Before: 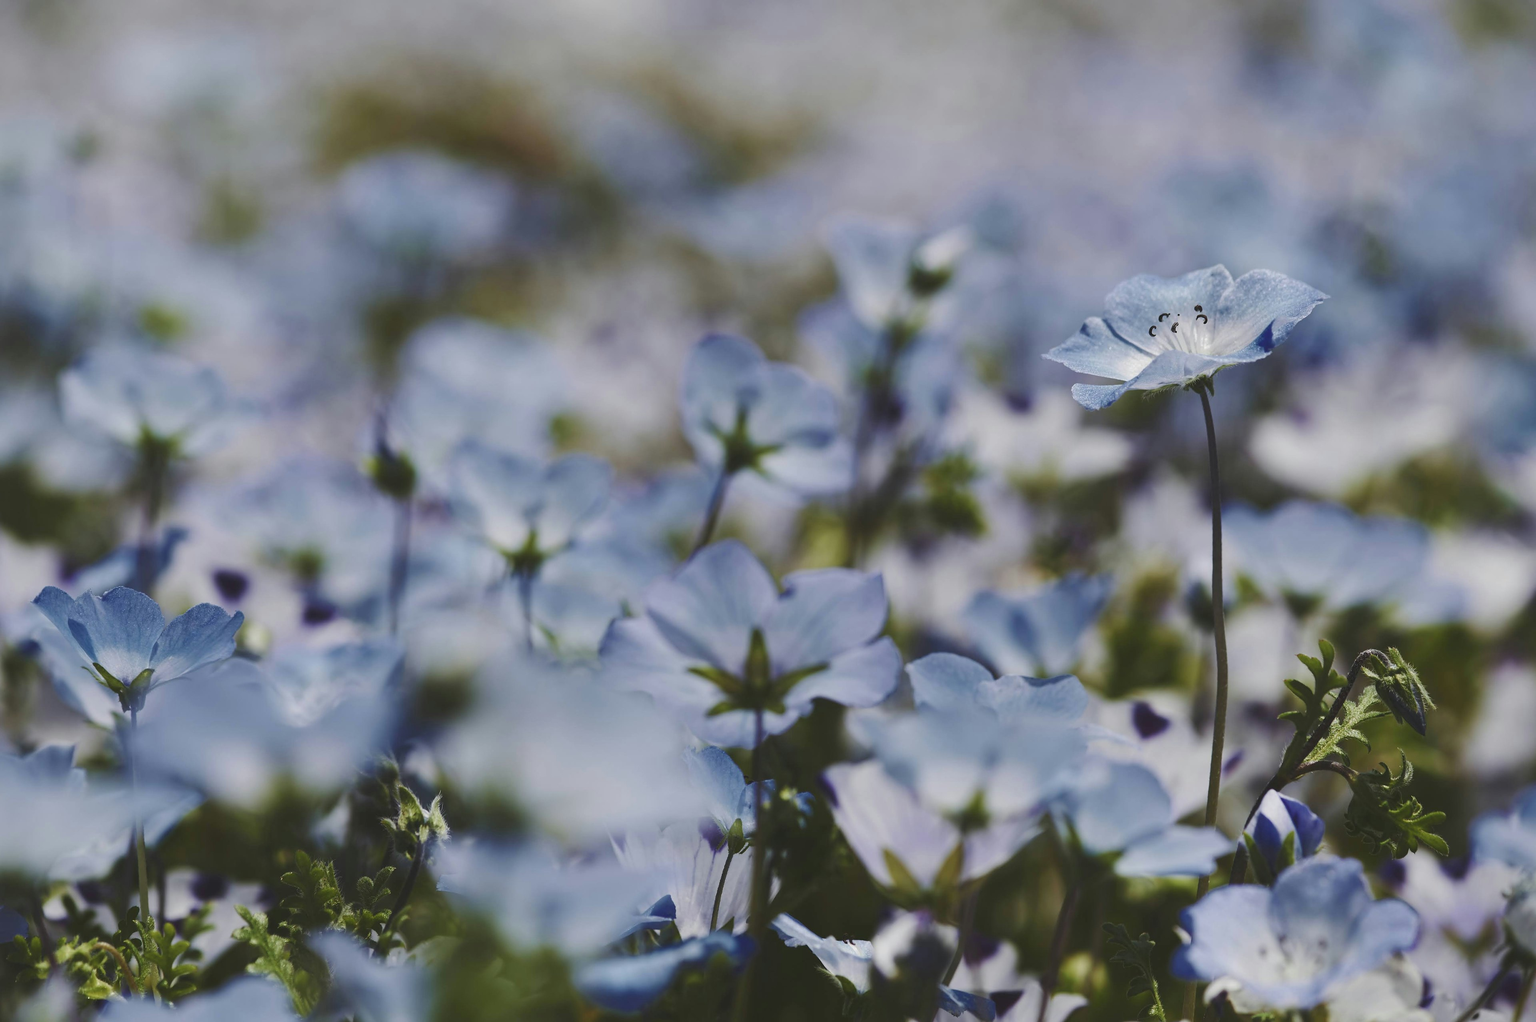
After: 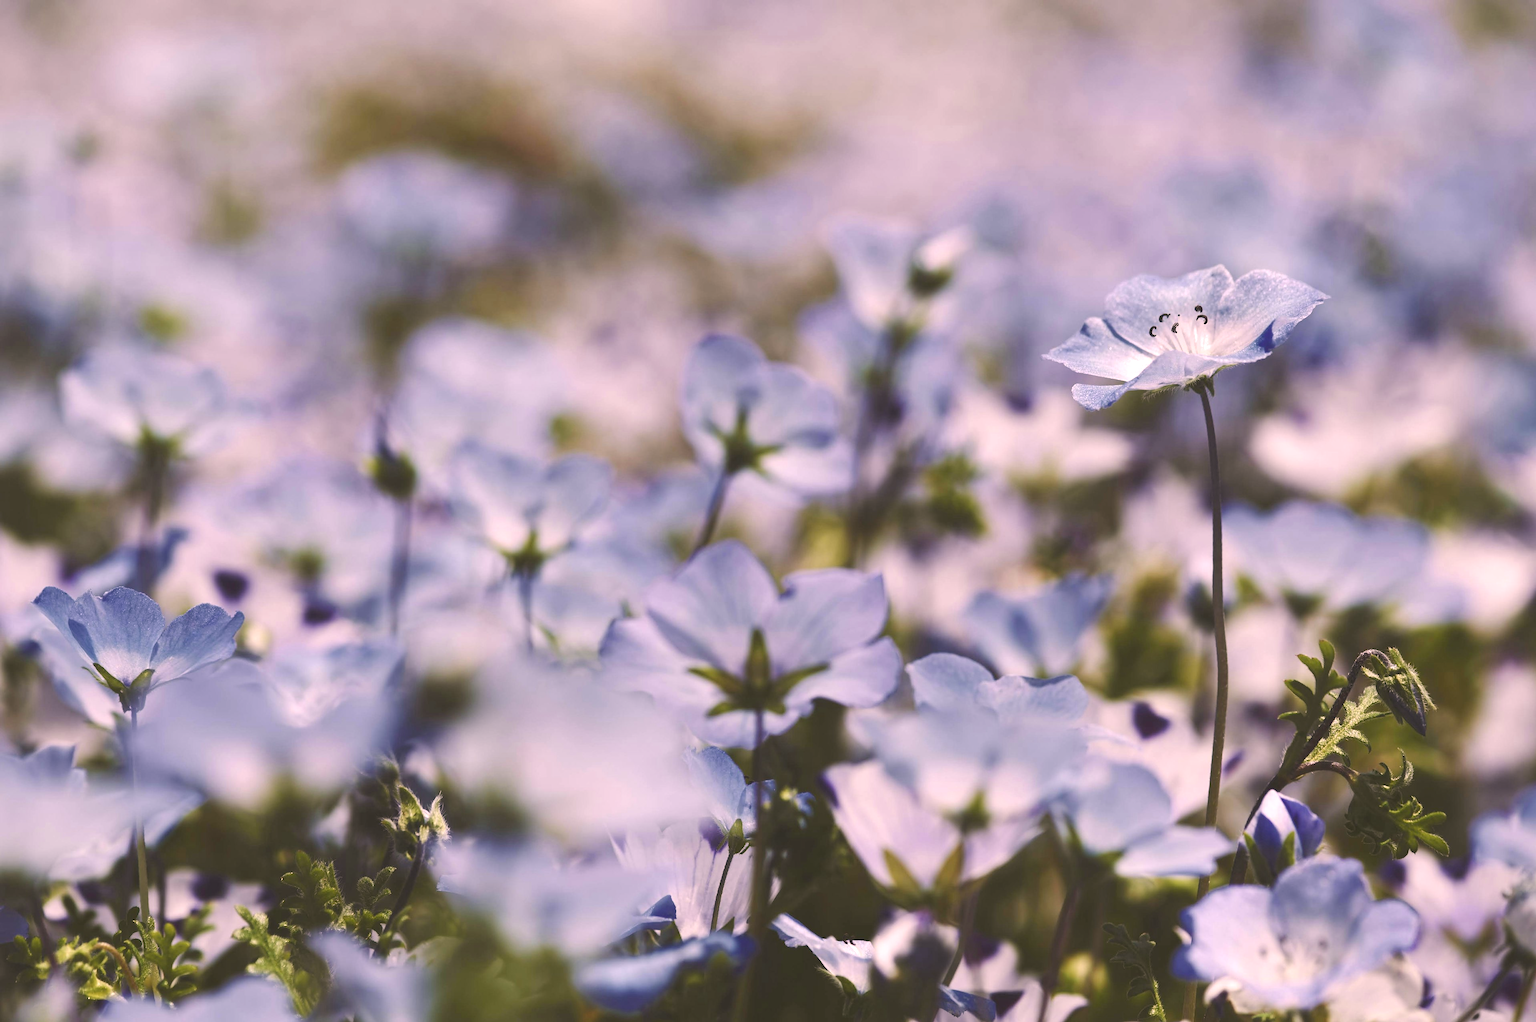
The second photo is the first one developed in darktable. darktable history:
color correction: highlights a* 14.58, highlights b* 4.84
exposure: exposure 0.639 EV, compensate highlight preservation false
